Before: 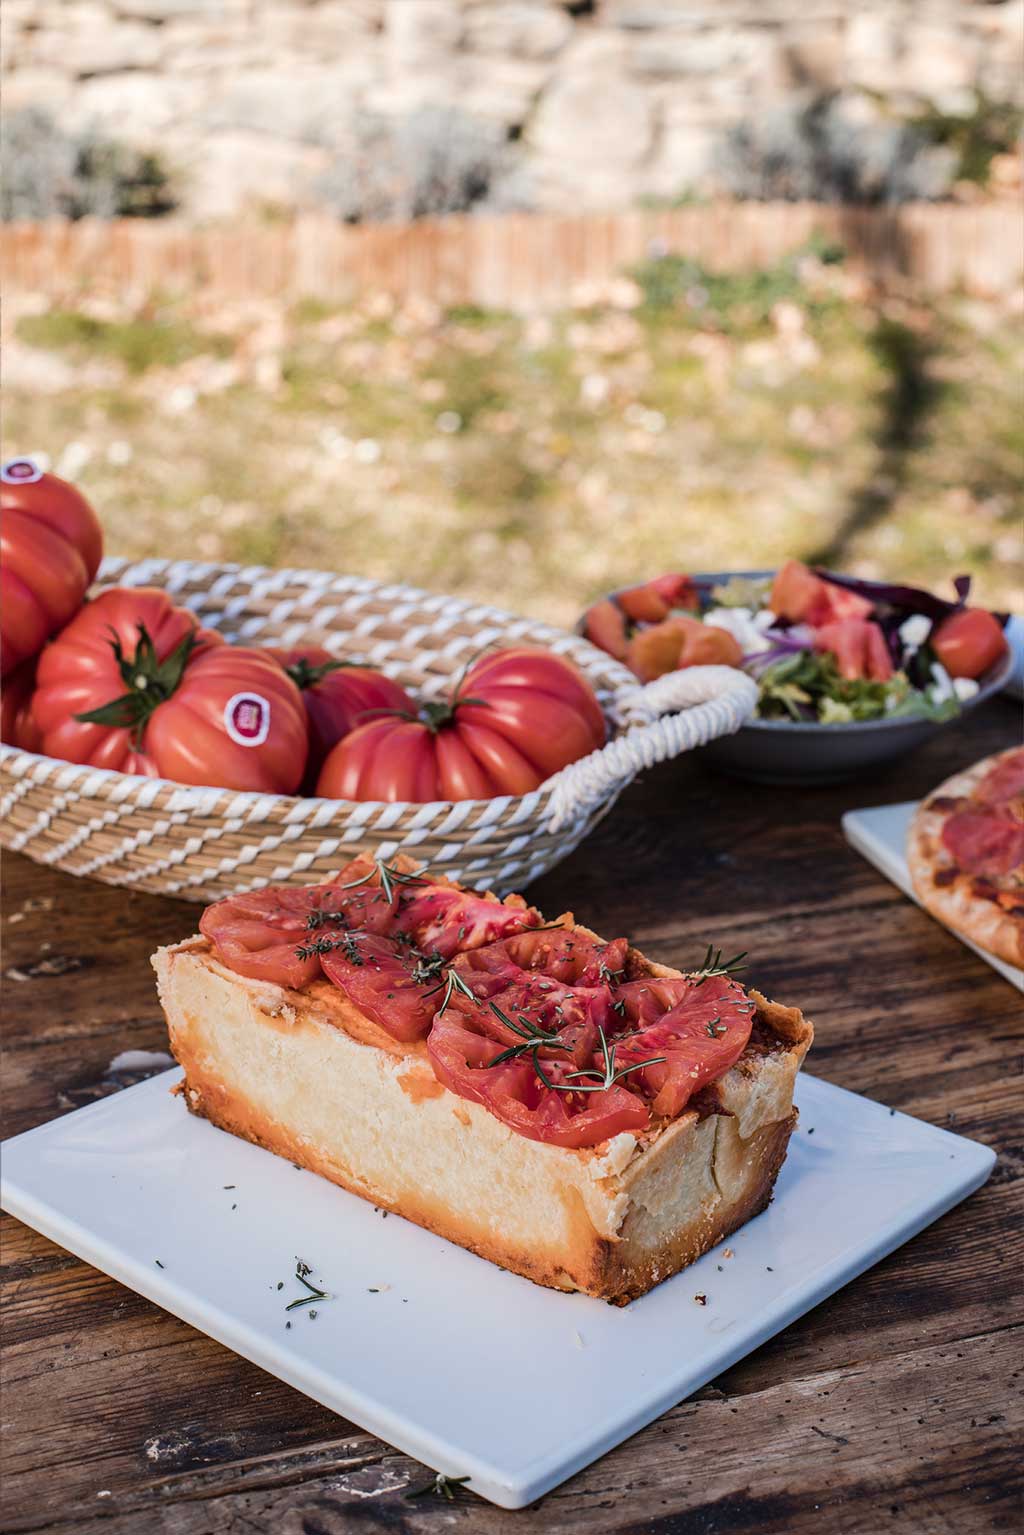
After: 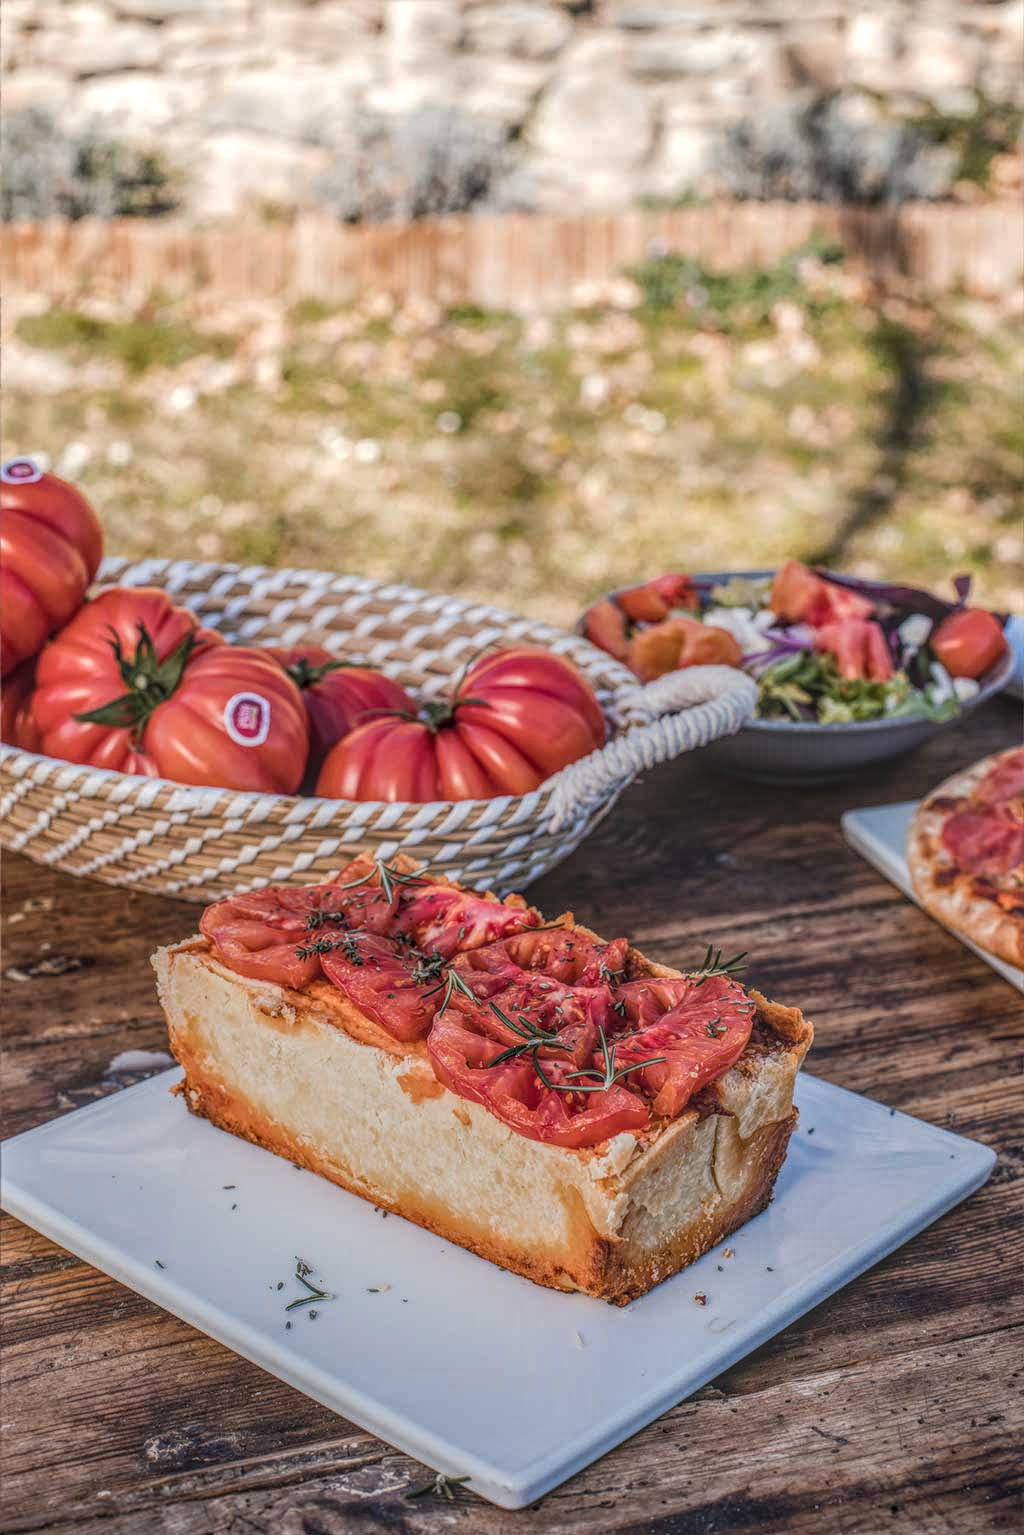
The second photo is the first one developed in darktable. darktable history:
local contrast: highlights 20%, shadows 25%, detail 201%, midtone range 0.2
